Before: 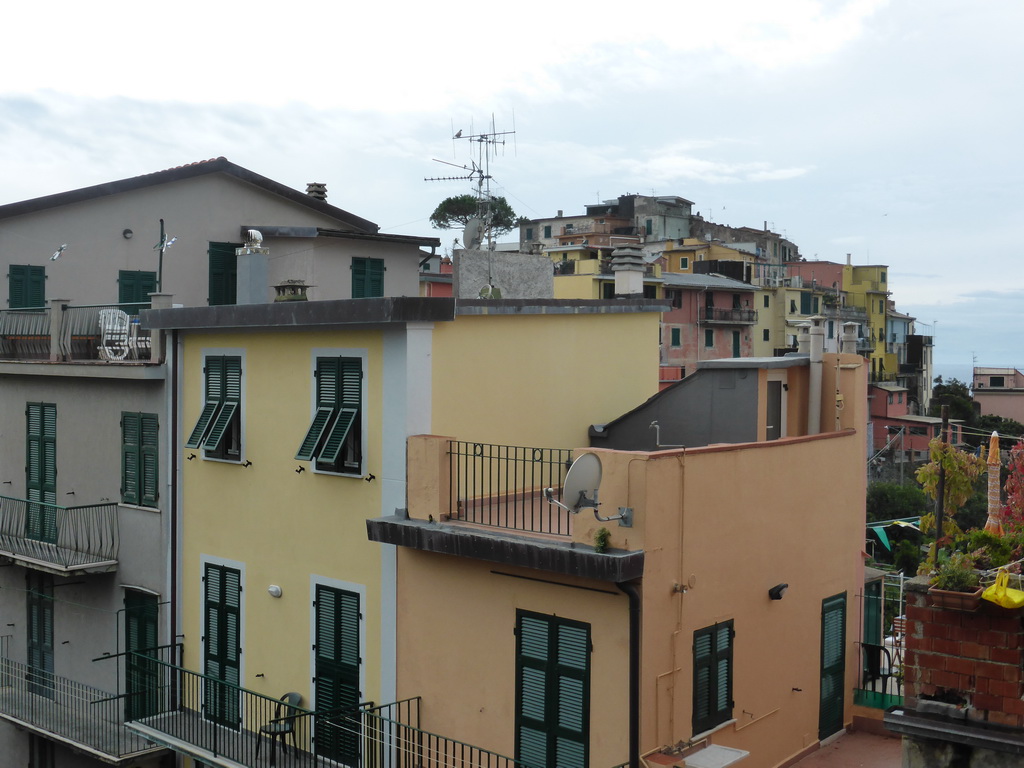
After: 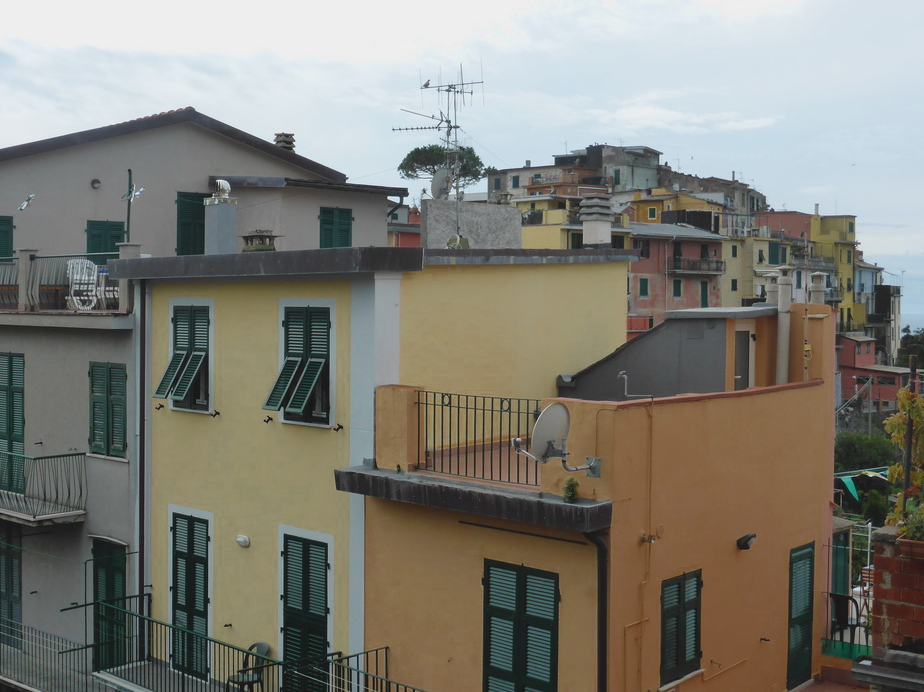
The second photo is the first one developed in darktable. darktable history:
crop: left 3.217%, top 6.518%, right 6.453%, bottom 3.343%
color zones: curves: ch0 [(0.11, 0.396) (0.195, 0.36) (0.25, 0.5) (0.303, 0.412) (0.357, 0.544) (0.75, 0.5) (0.967, 0.328)]; ch1 [(0, 0.468) (0.112, 0.512) (0.202, 0.6) (0.25, 0.5) (0.307, 0.352) (0.357, 0.544) (0.75, 0.5) (0.963, 0.524)]
contrast brightness saturation: contrast -0.119
